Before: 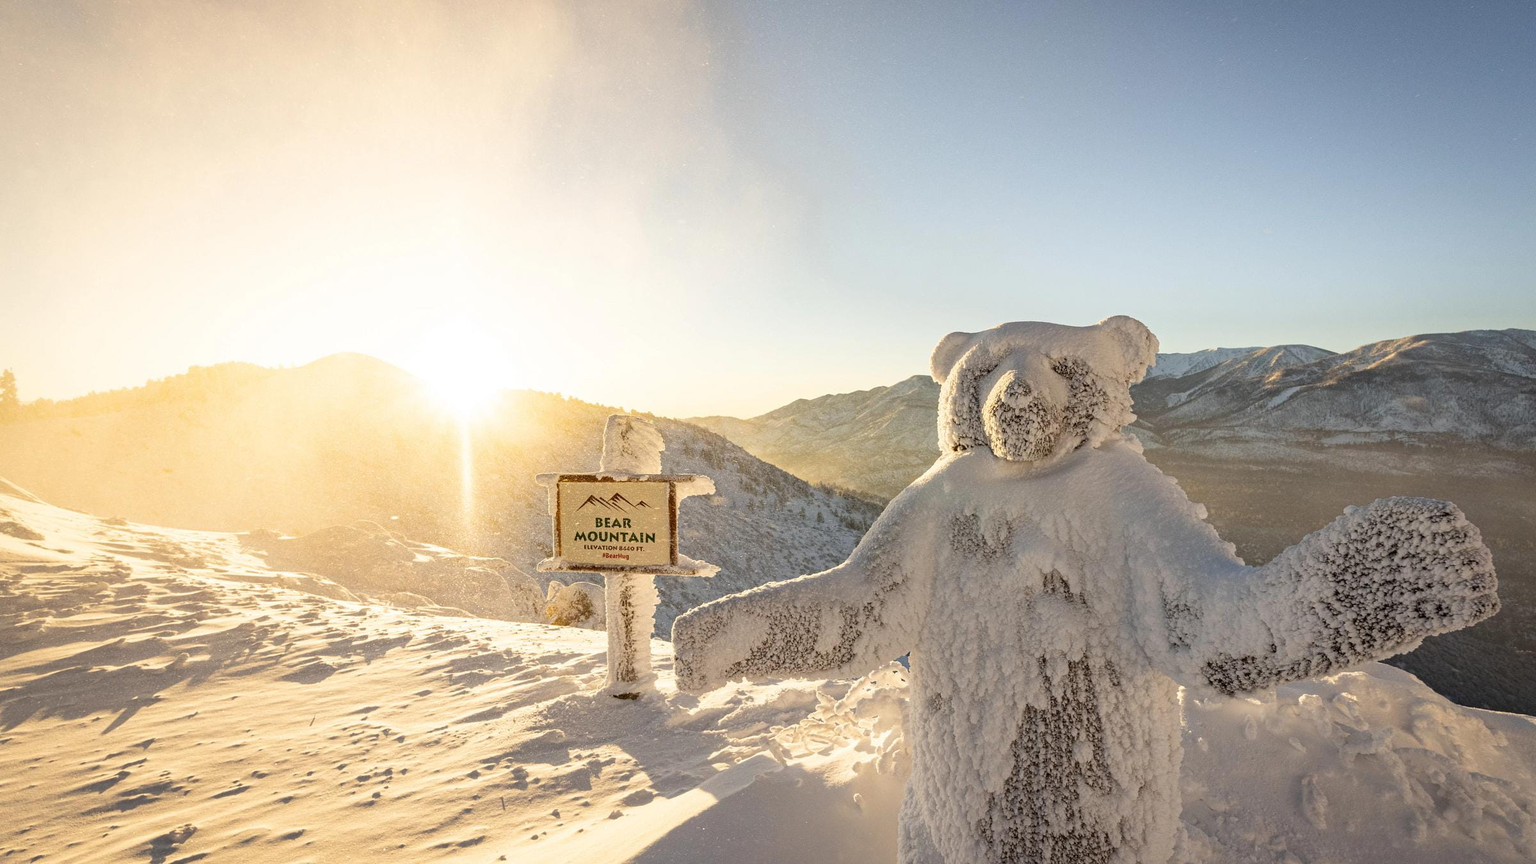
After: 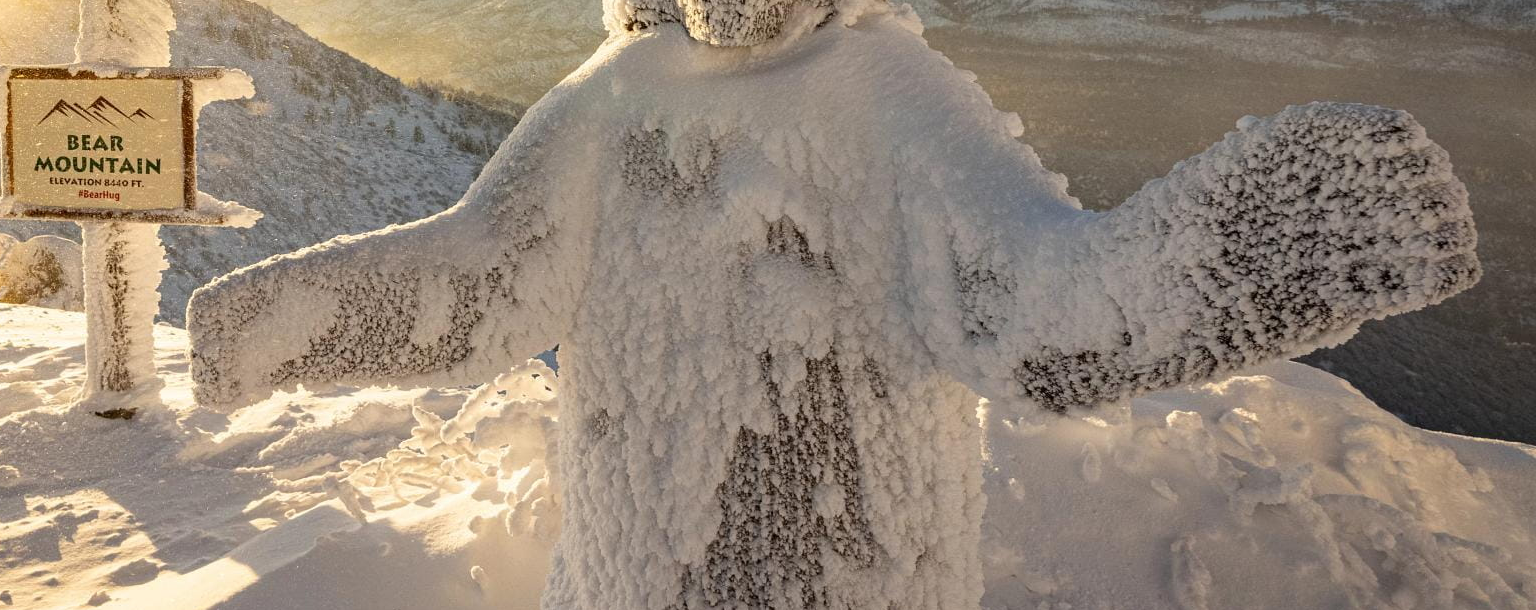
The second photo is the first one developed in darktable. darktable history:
crop and rotate: left 35.998%, top 49.947%, bottom 4.84%
